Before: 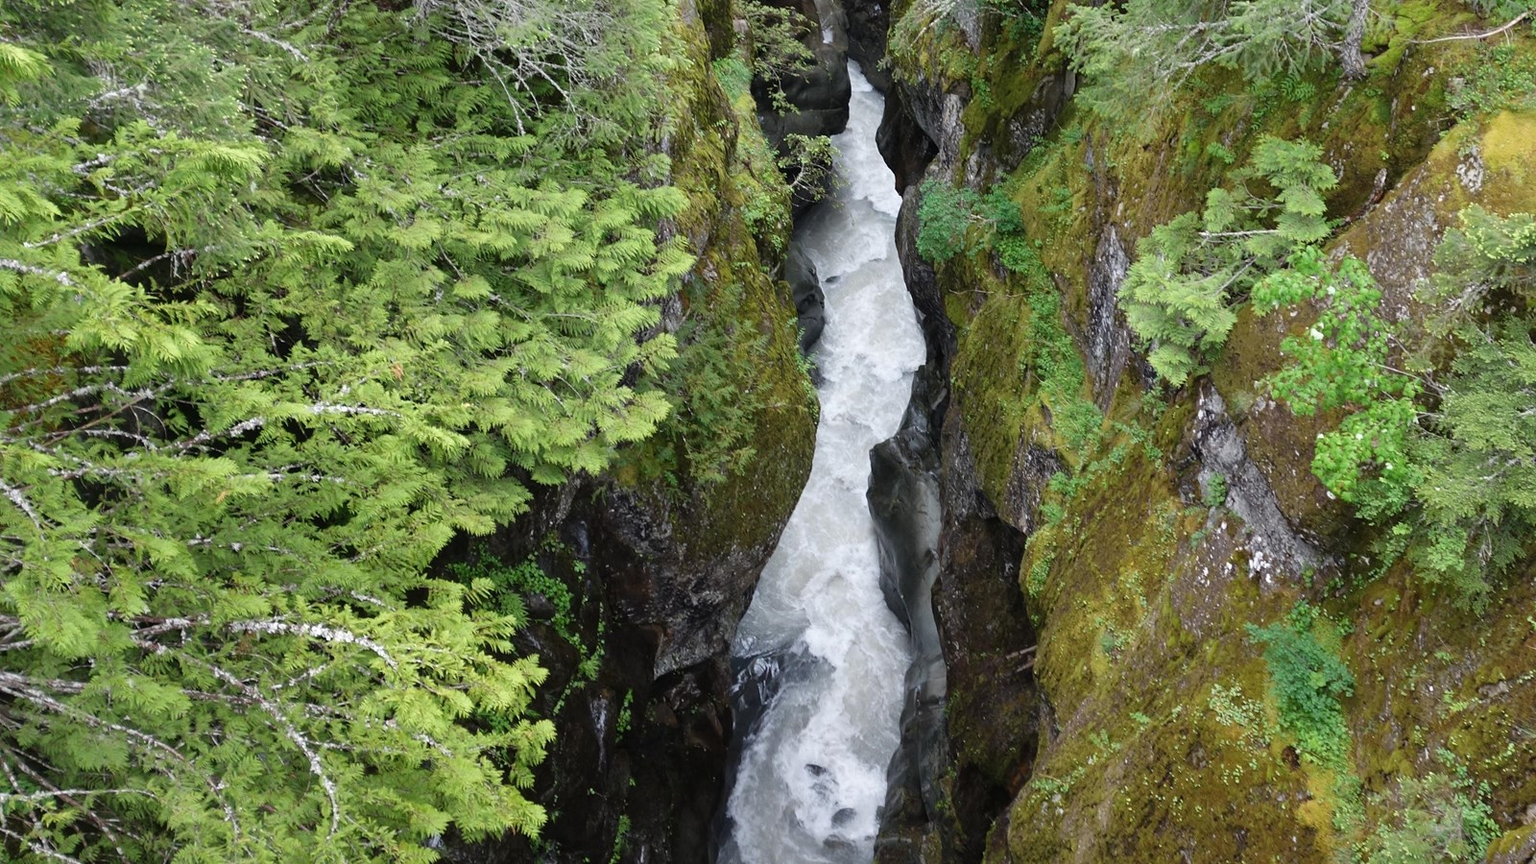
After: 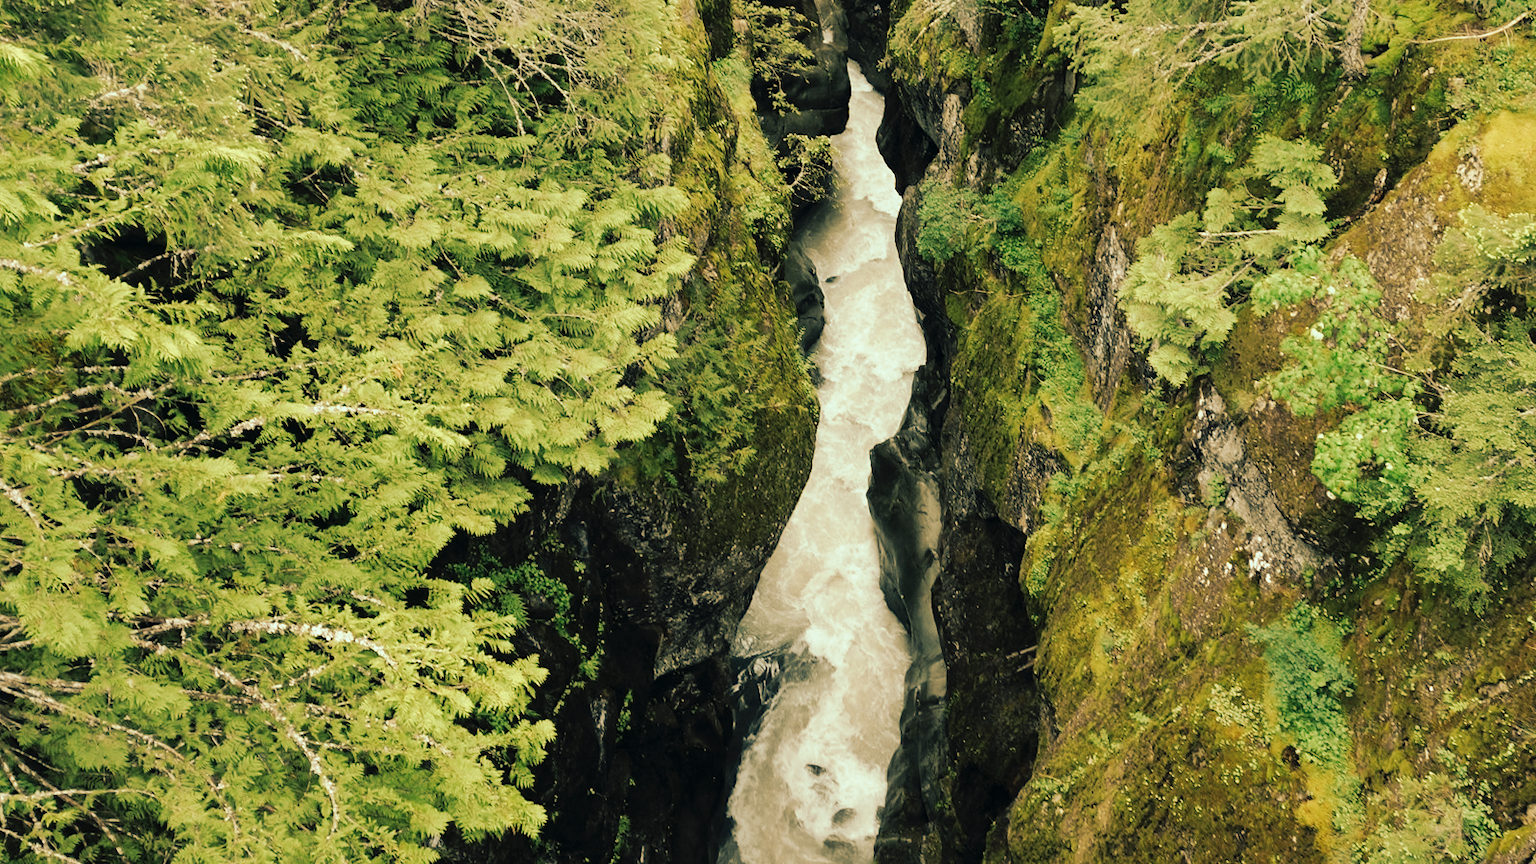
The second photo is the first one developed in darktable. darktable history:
tone curve: curves: ch0 [(0, 0) (0.003, 0.002) (0.011, 0.009) (0.025, 0.018) (0.044, 0.03) (0.069, 0.043) (0.1, 0.057) (0.136, 0.079) (0.177, 0.125) (0.224, 0.178) (0.277, 0.255) (0.335, 0.341) (0.399, 0.443) (0.468, 0.553) (0.543, 0.644) (0.623, 0.718) (0.709, 0.779) (0.801, 0.849) (0.898, 0.929) (1, 1)], preserve colors none
color look up table: target L [96.41, 90.03, 84.45, 84.09, 82.82, 71.01, 69.67, 59.09, 60.56, 53.98, 39.86, 29.37, 2.92, 200.47, 86.33, 82.61, 79.25, 79.25, 65.13, 59.64, 65.98, 56.87, 64.78, 43.94, 15.8, 93.23, 88.99, 78.21, 69.54, 78.18, 84.51, 59.53, 52.1, 55.23, 53.83, 37.43, 57.45, 39.93, 25.37, 33.92, 18.29, 17.19, 86.47, 85.44, 67.36, 71.09, 56.56, 51.66, 42.25], target a [-16.04, -24.72, -9.623, -30.57, -35.29, -8.889, -46.06, -27.69, 3.303, -23.05, -7.056, -21.55, -4.039, 0, -5.951, 0.903, 11.64, 16.35, 10.54, 40.62, 43.63, 25.64, 43.2, 34.11, 3.913, -8.417, 0.925, 8.566, 19.74, 13.28, 8.528, 7.284, 17.5, 44.67, 6.885, -2.809, 27.08, 20.2, -9.864, 12.4, 15.97, 1.937, -28.62, -13.57, -24.33, -20.12, -24.21, -11.52, -14.79], target b [21.93, 53.74, 59.1, 35.39, 48.14, 41.54, 47.63, 40.44, 52.18, 25.79, 26.57, 16.67, 0.825, 0, 72.83, 38.11, 61.73, 43.01, 31.82, 54.78, 43.02, 38.72, 32.19, 33.38, 13.18, 7.076, 7.792, -3.375, 25.58, 18.31, 9.819, 12.89, 20.92, 17.86, -11.15, 10.84, 3.376, 7.041, -9.473, -17.83, -1.585, -21.18, 0.143, -0.19, 24.87, -12.34, 10.98, 16.75, 0.445], num patches 49
